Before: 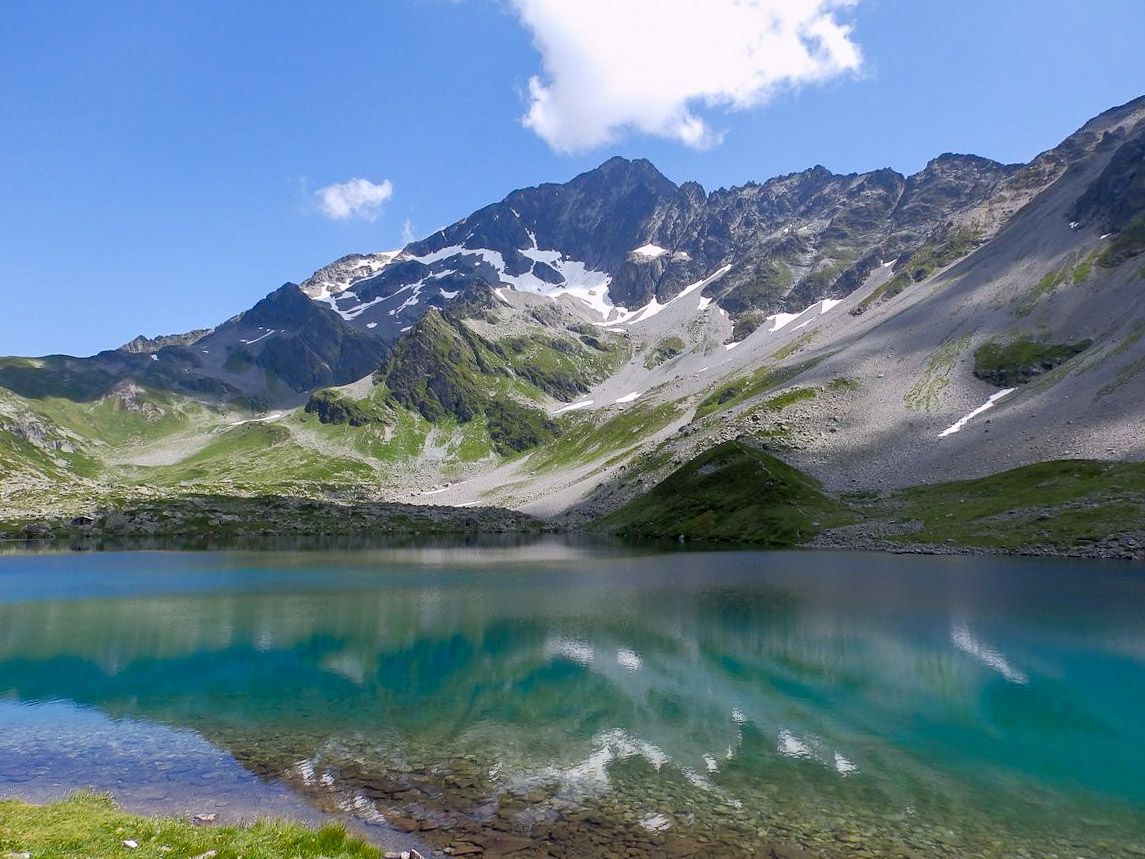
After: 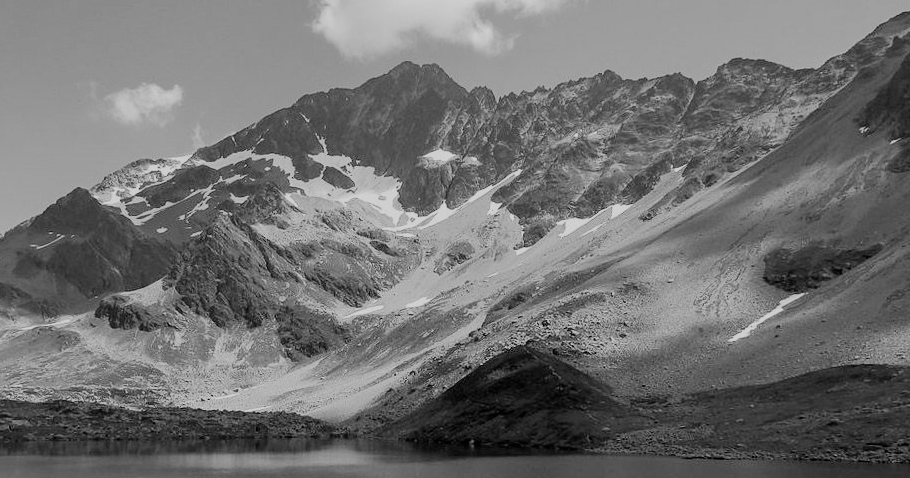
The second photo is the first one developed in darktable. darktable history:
filmic rgb: black relative exposure -16 EV, white relative exposure 6.92 EV, hardness 4.7
monochrome: on, module defaults
contrast brightness saturation: saturation -0.04
crop: left 18.38%, top 11.092%, right 2.134%, bottom 33.217%
